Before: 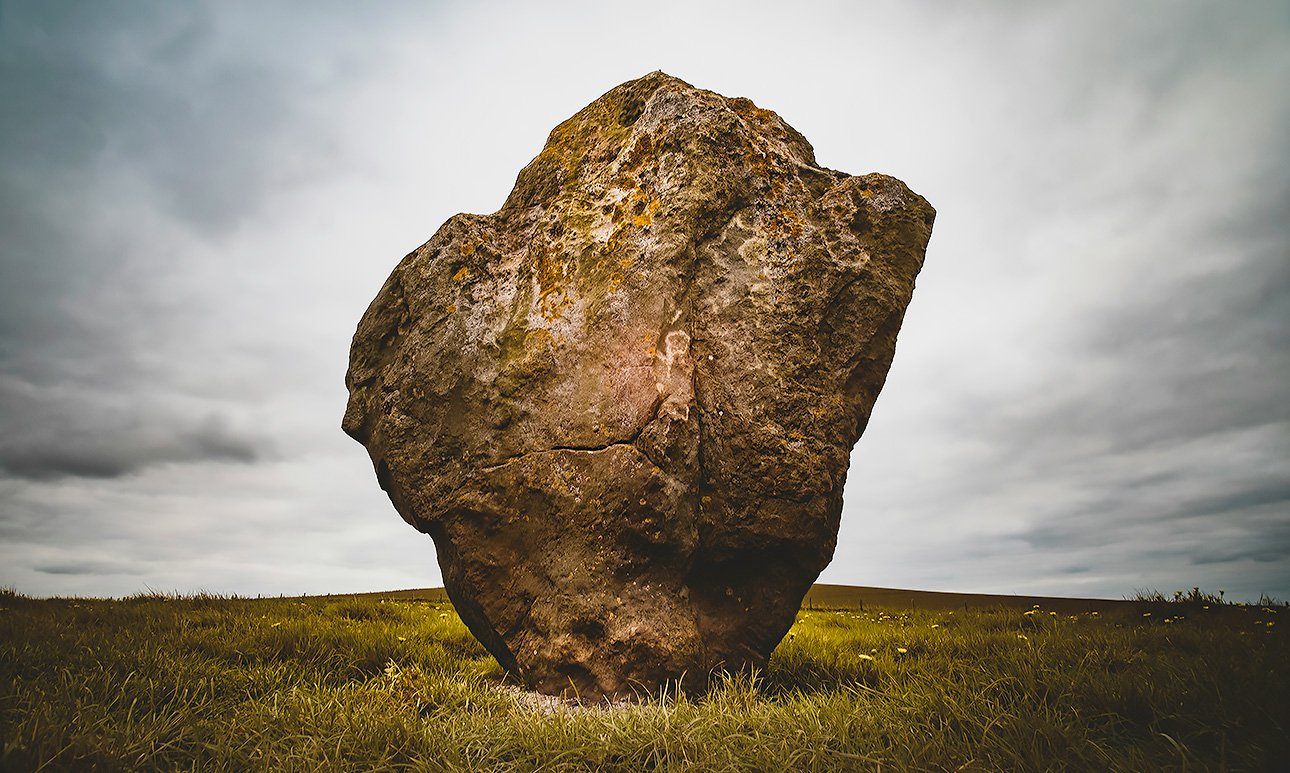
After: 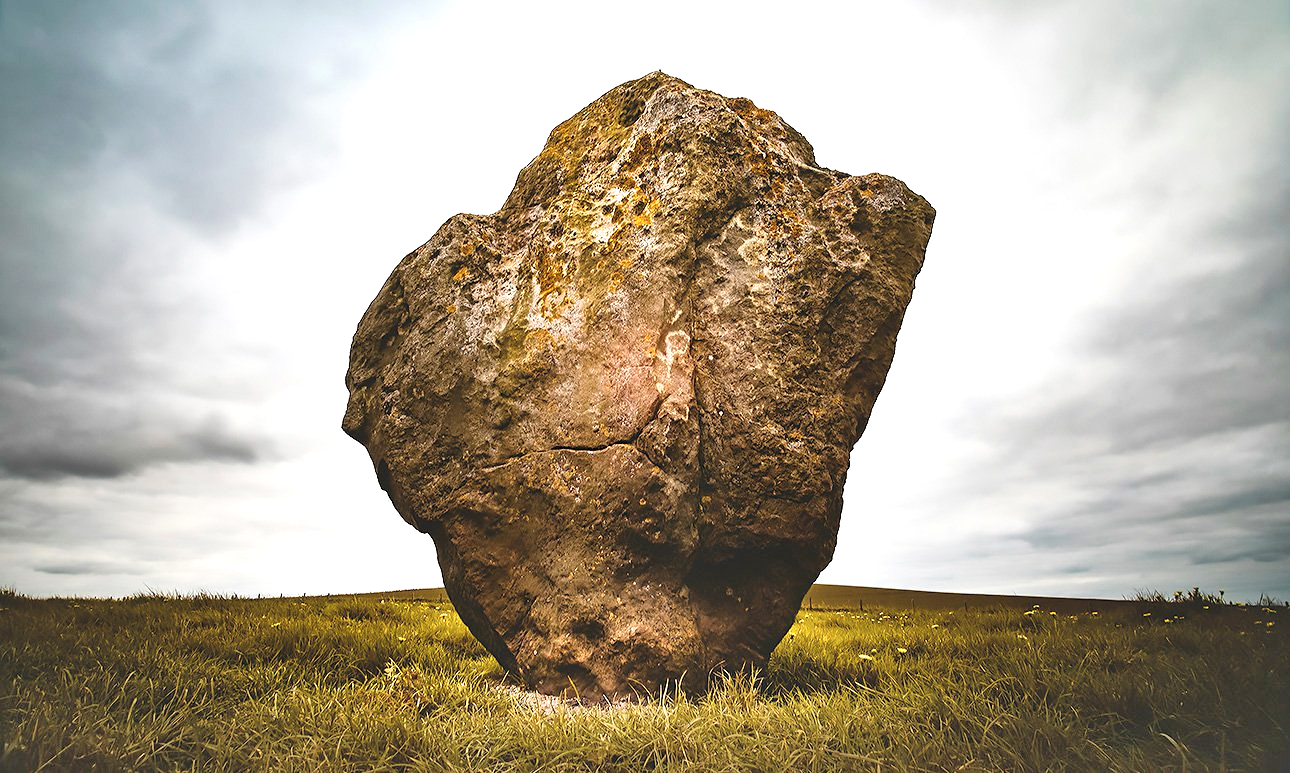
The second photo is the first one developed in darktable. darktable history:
base curve: curves: ch0 [(0, 0) (0.666, 0.806) (1, 1)], preserve colors none
shadows and highlights: radius 110.25, shadows 51.01, white point adjustment 9.13, highlights -5.41, soften with gaussian
